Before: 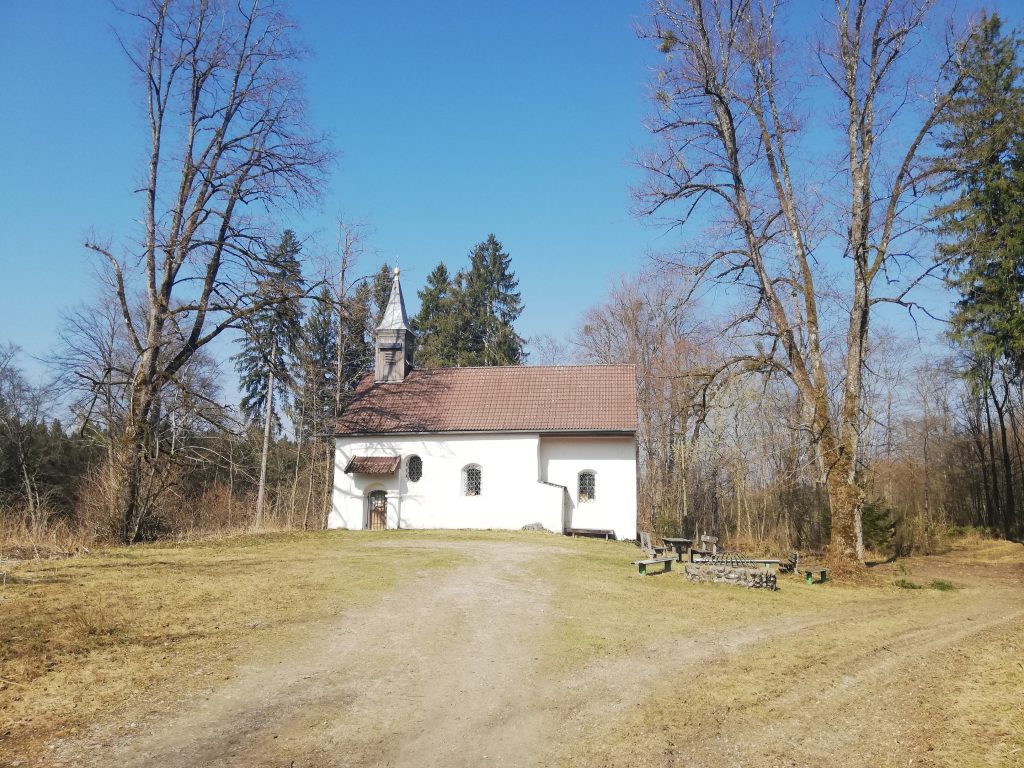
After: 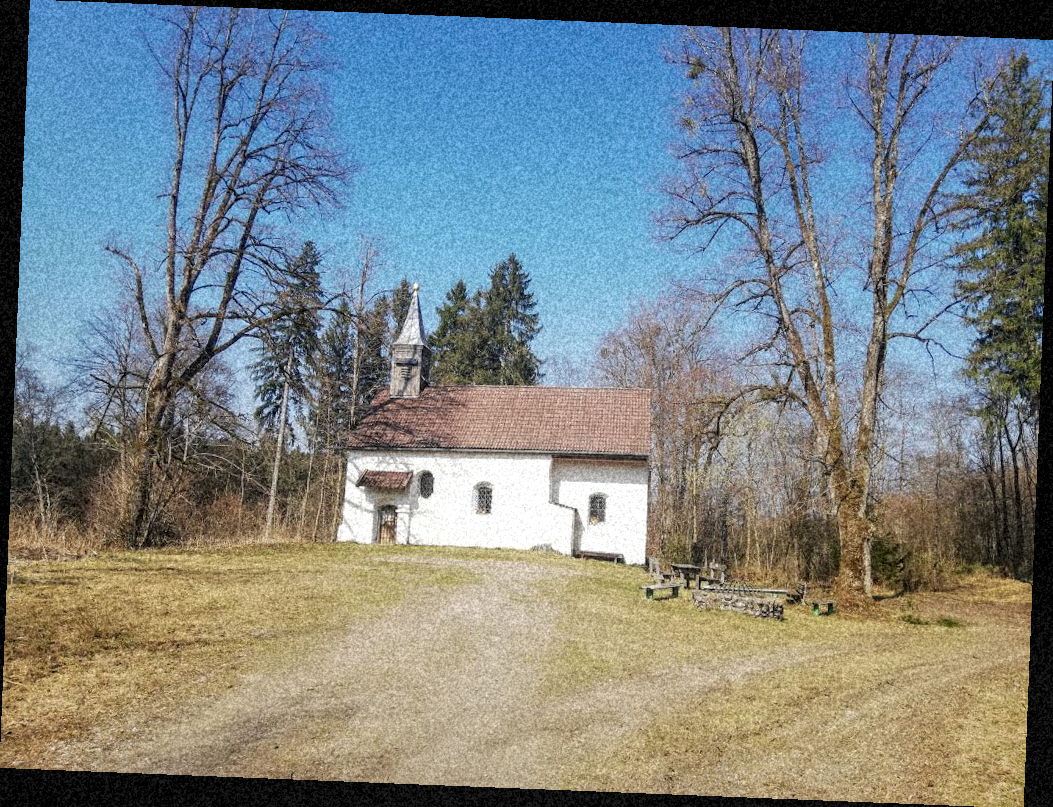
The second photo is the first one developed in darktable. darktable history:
grain: coarseness 46.9 ISO, strength 50.21%, mid-tones bias 0%
local contrast: on, module defaults
rotate and perspective: rotation 2.27°, automatic cropping off
